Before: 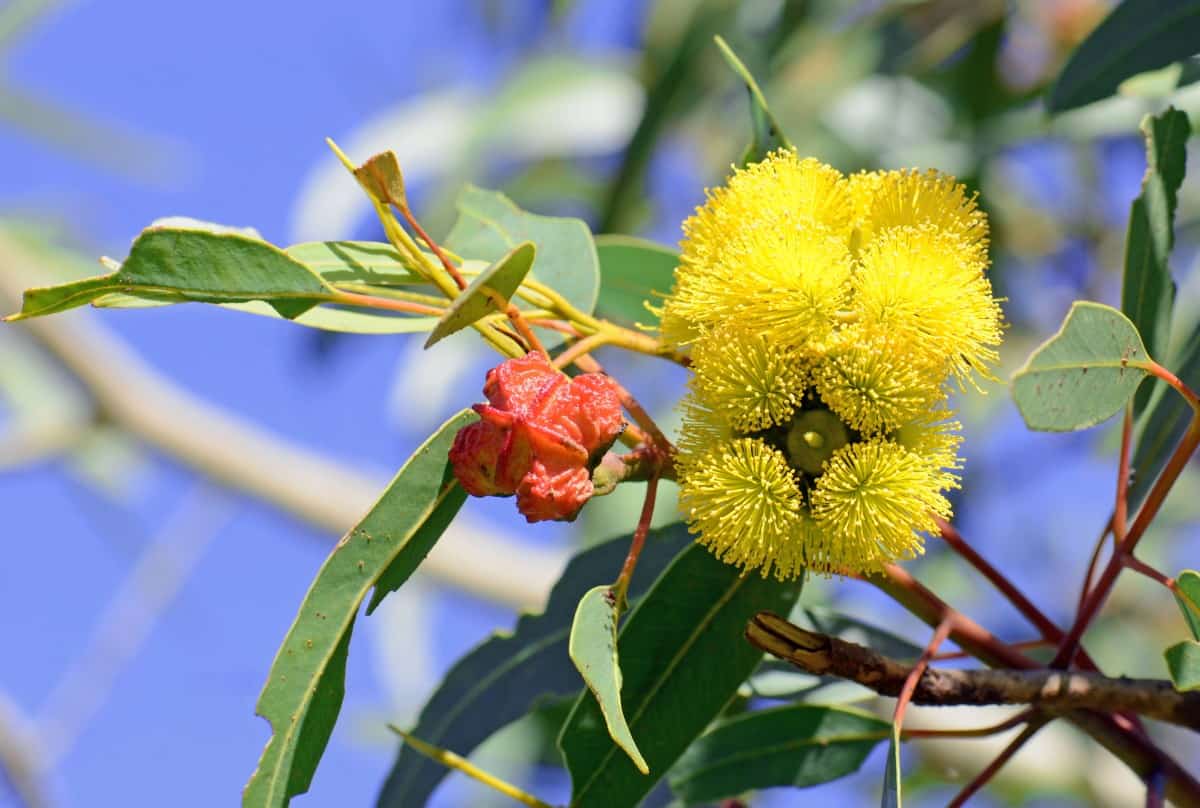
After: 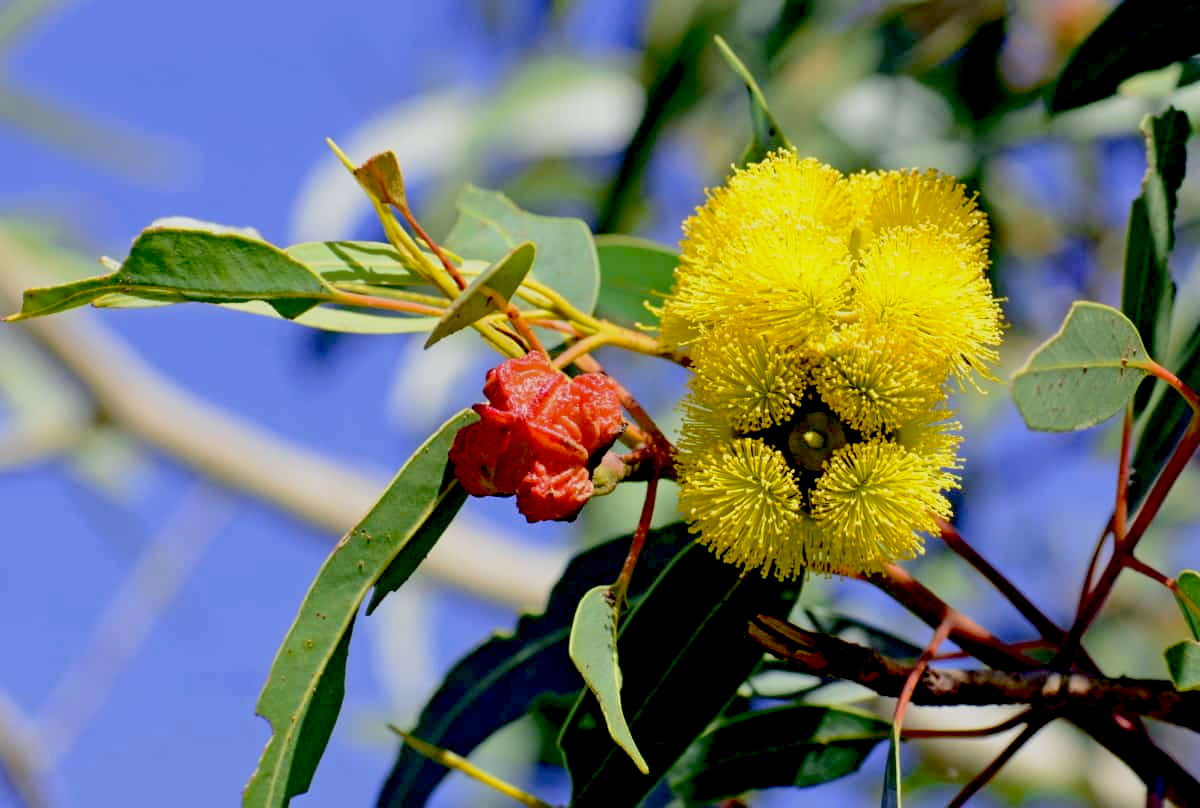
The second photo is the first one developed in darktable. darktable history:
exposure: black level correction 0.045, exposure -0.227 EV, compensate highlight preservation false
